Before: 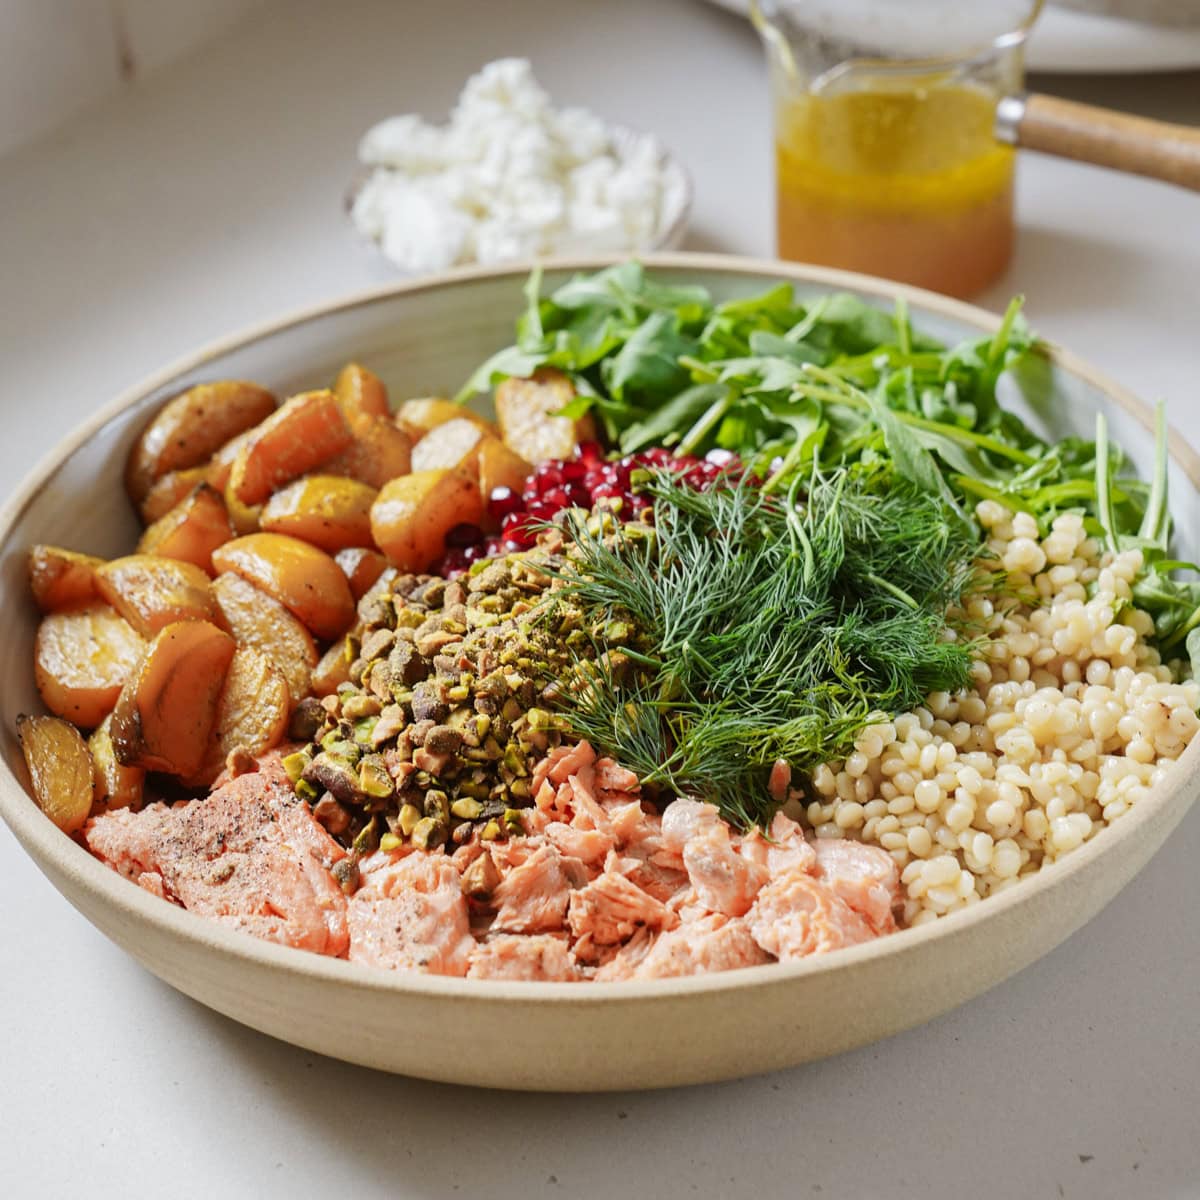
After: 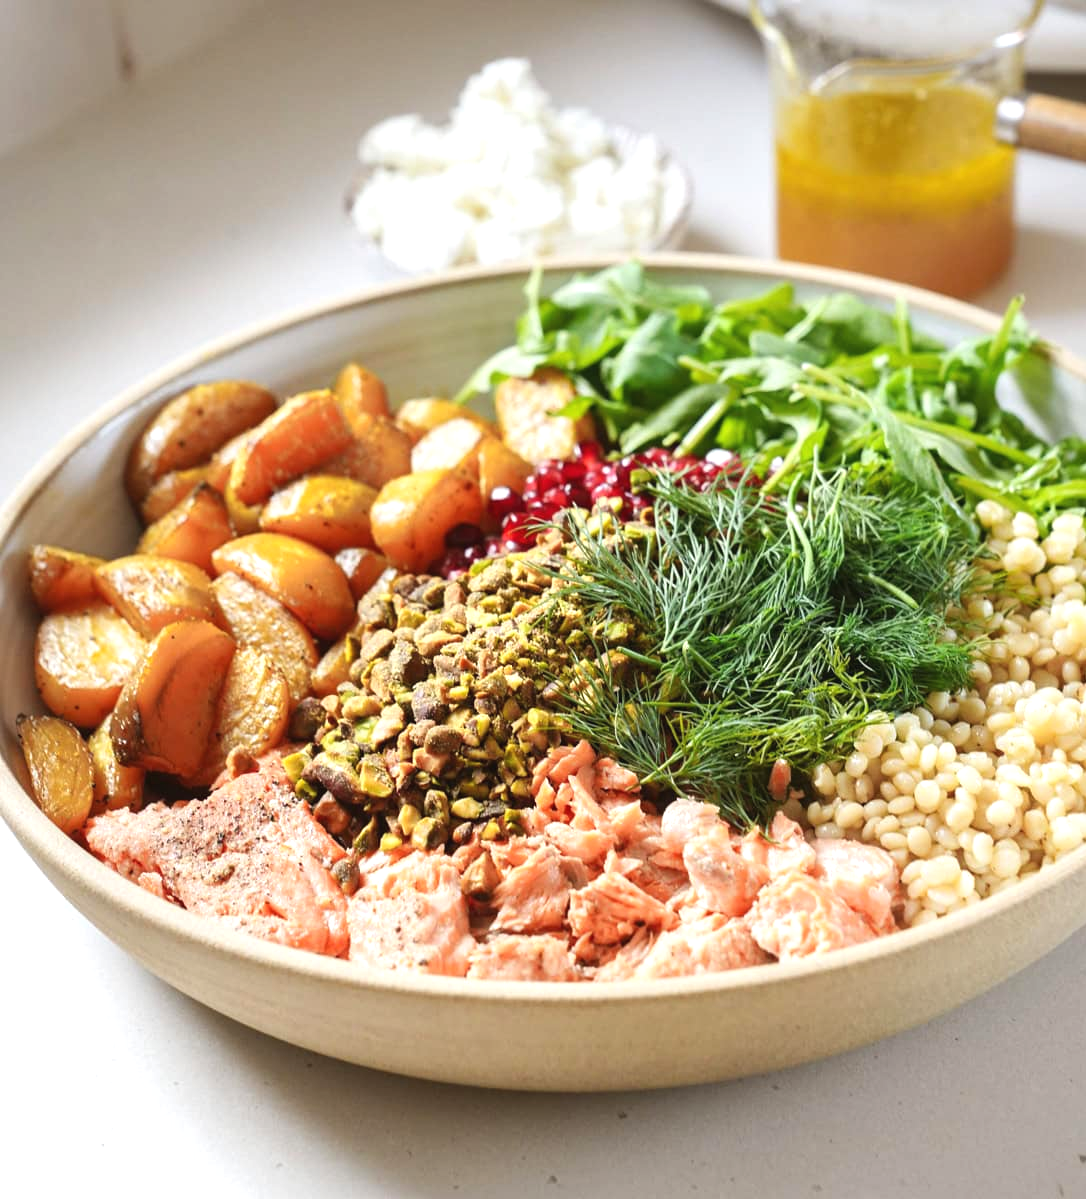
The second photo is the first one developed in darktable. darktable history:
exposure: black level correction -0.002, exposure 0.542 EV, compensate highlight preservation false
crop: right 9.478%, bottom 0.03%
